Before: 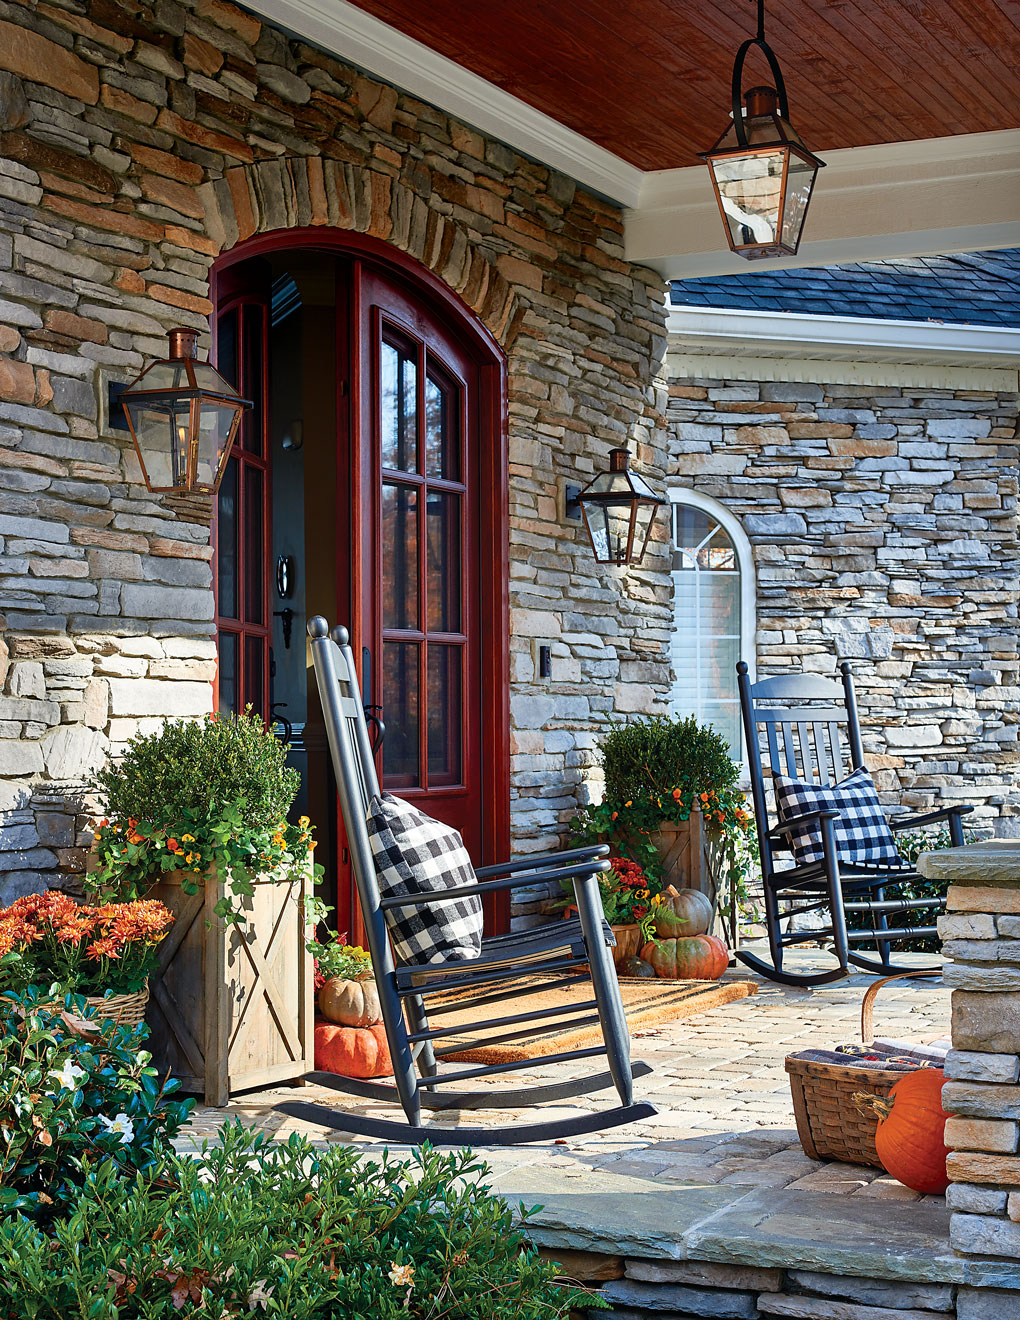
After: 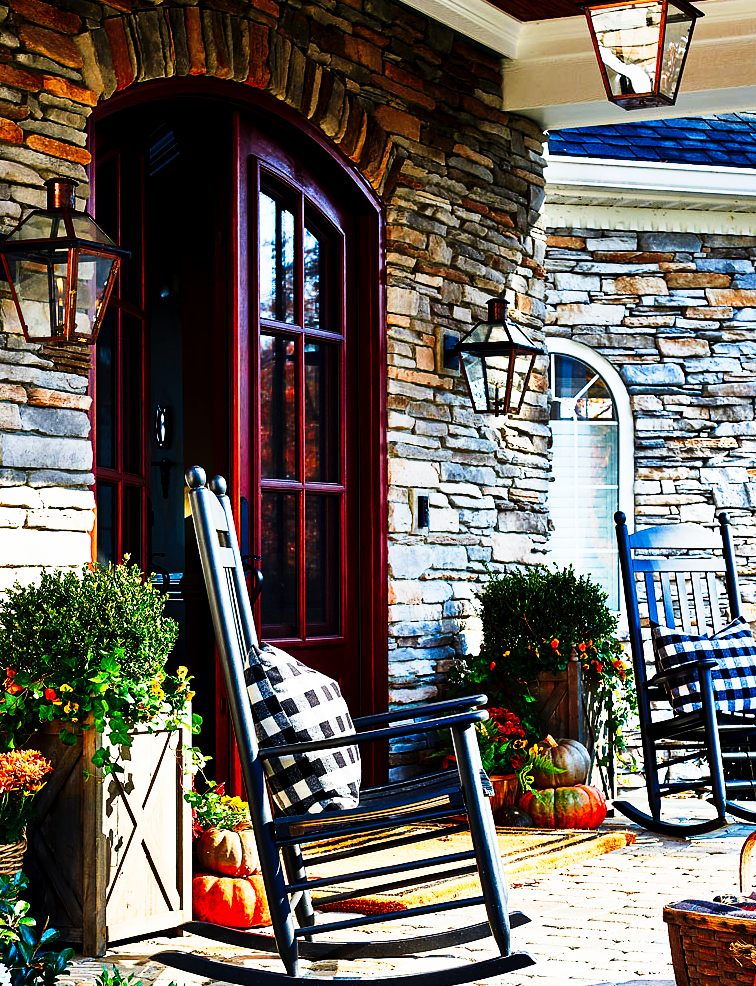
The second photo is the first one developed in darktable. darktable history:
tone curve: curves: ch0 [(0, 0) (0.003, 0.001) (0.011, 0.005) (0.025, 0.009) (0.044, 0.014) (0.069, 0.018) (0.1, 0.025) (0.136, 0.029) (0.177, 0.042) (0.224, 0.064) (0.277, 0.107) (0.335, 0.182) (0.399, 0.3) (0.468, 0.462) (0.543, 0.639) (0.623, 0.802) (0.709, 0.916) (0.801, 0.963) (0.898, 0.988) (1, 1)], preserve colors none
crop and rotate: left 11.988%, top 11.393%, right 13.866%, bottom 13.884%
exposure: black level correction 0.009, exposure 0.015 EV, compensate exposure bias true, compensate highlight preservation false
